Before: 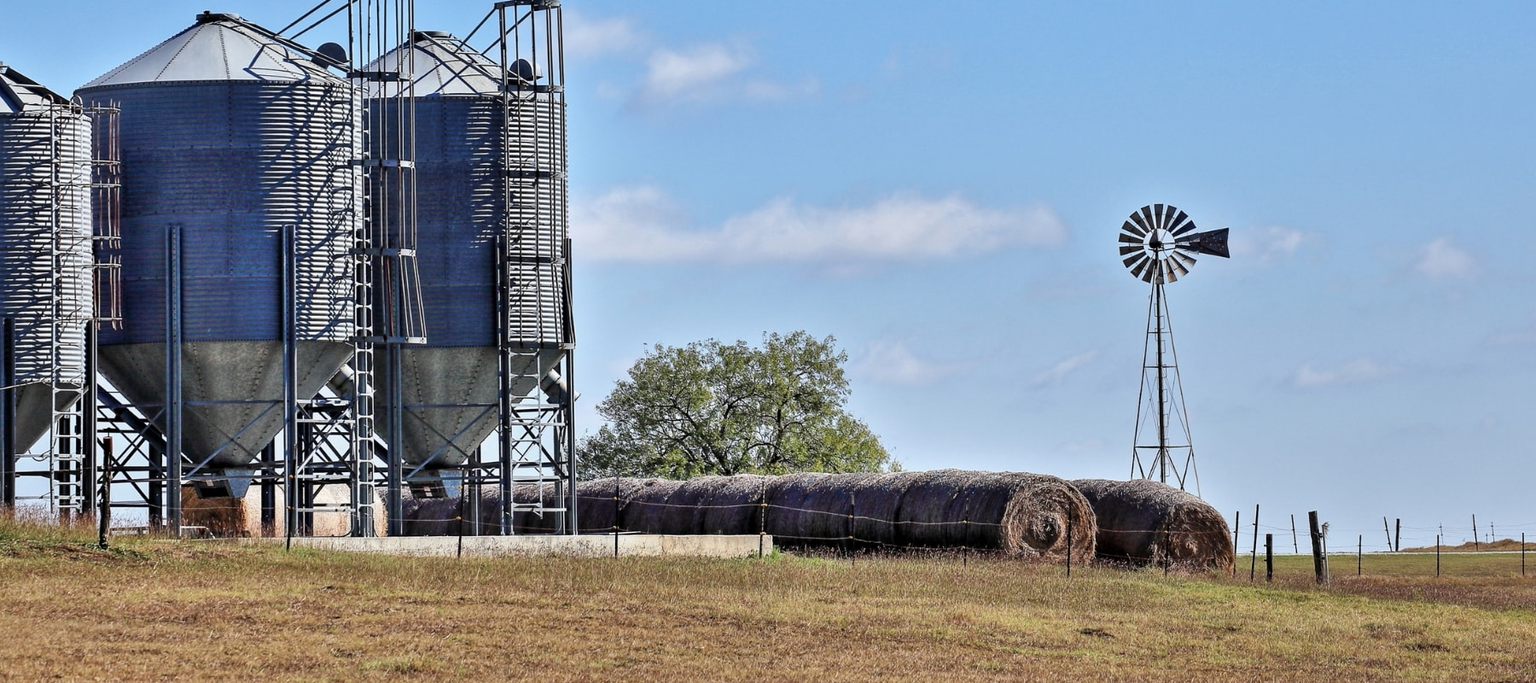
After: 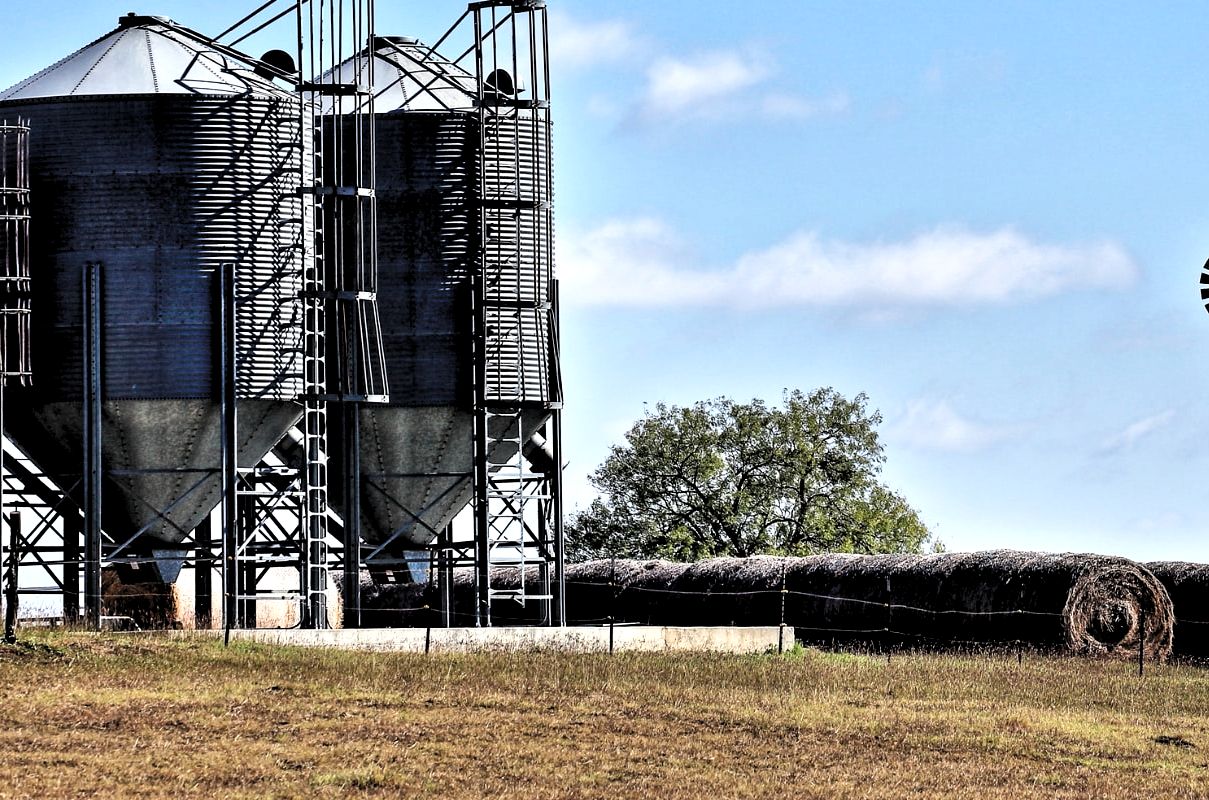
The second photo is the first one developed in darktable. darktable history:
levels: levels [0.182, 0.542, 0.902]
tone curve: curves: ch0 [(0, 0.036) (0.119, 0.115) (0.461, 0.479) (0.715, 0.767) (0.817, 0.865) (1, 0.998)]; ch1 [(0, 0) (0.377, 0.416) (0.44, 0.478) (0.487, 0.498) (0.514, 0.525) (0.538, 0.552) (0.67, 0.688) (1, 1)]; ch2 [(0, 0) (0.38, 0.405) (0.463, 0.445) (0.492, 0.486) (0.524, 0.541) (0.578, 0.59) (0.653, 0.658) (1, 1)], preserve colors none
crop and rotate: left 6.167%, right 26.632%
